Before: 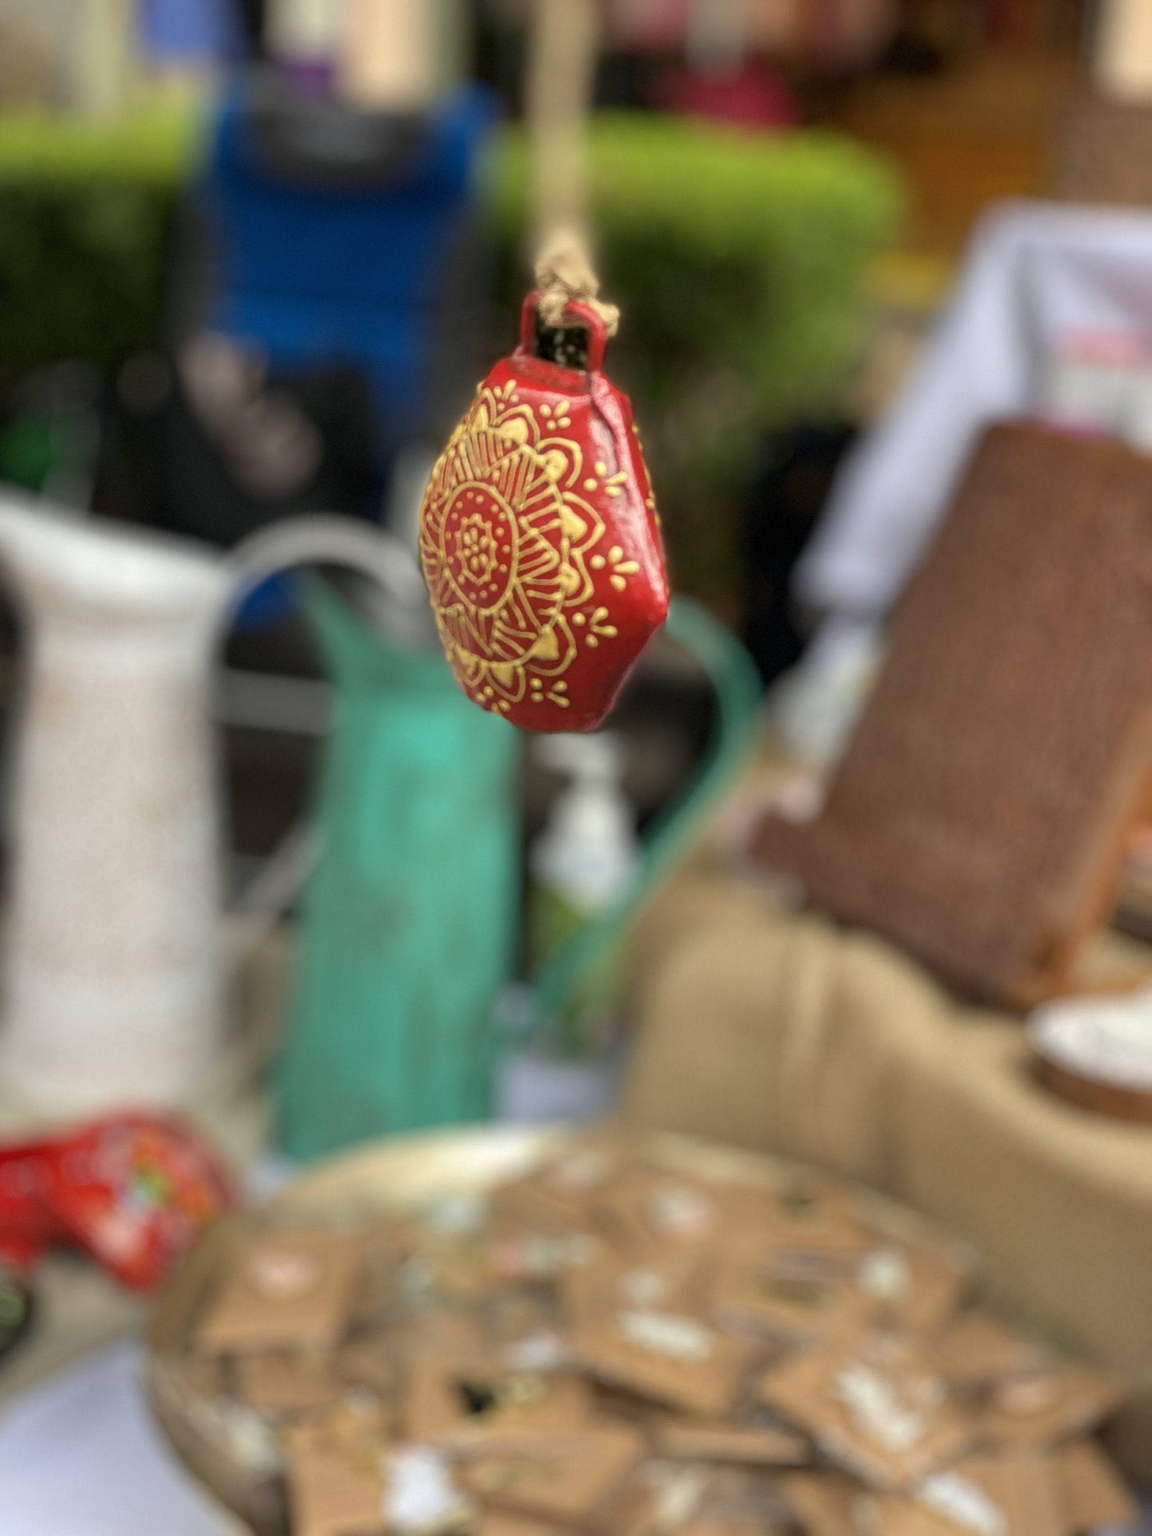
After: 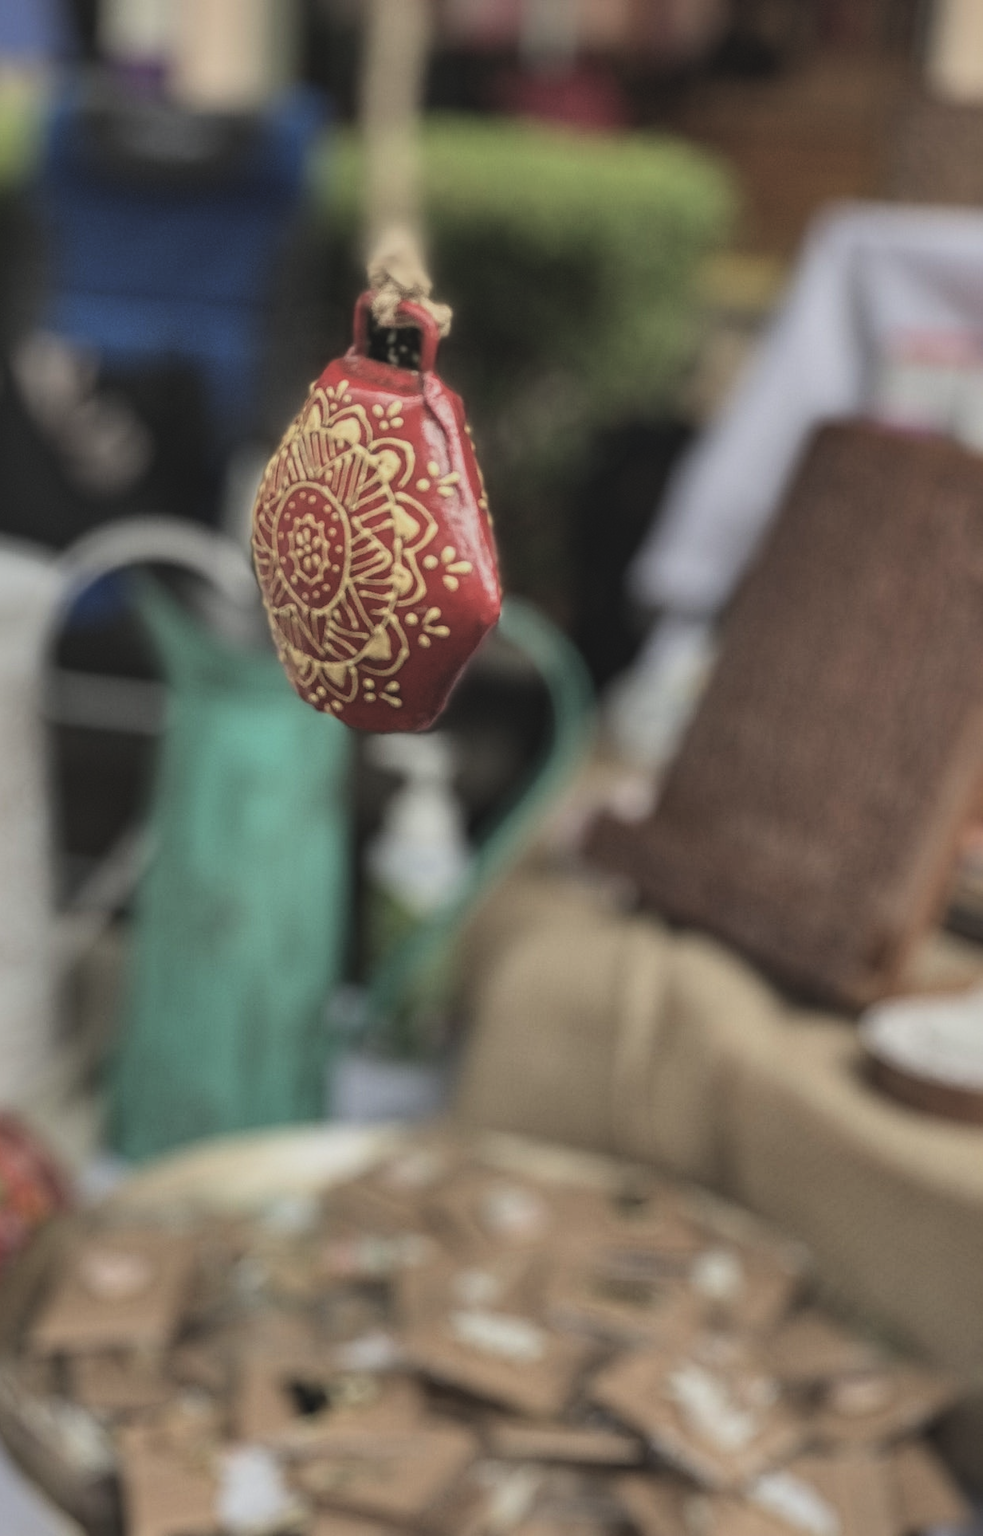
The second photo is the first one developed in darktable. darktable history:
exposure: black level correction -0.036, exposure -0.497 EV, compensate highlight preservation false
local contrast: detail 130%
shadows and highlights: on, module defaults
filmic rgb: black relative exposure -7.5 EV, white relative exposure 5 EV, hardness 3.31, contrast 1.3, contrast in shadows safe
color balance: input saturation 80.07%
crop and rotate: left 14.584%
